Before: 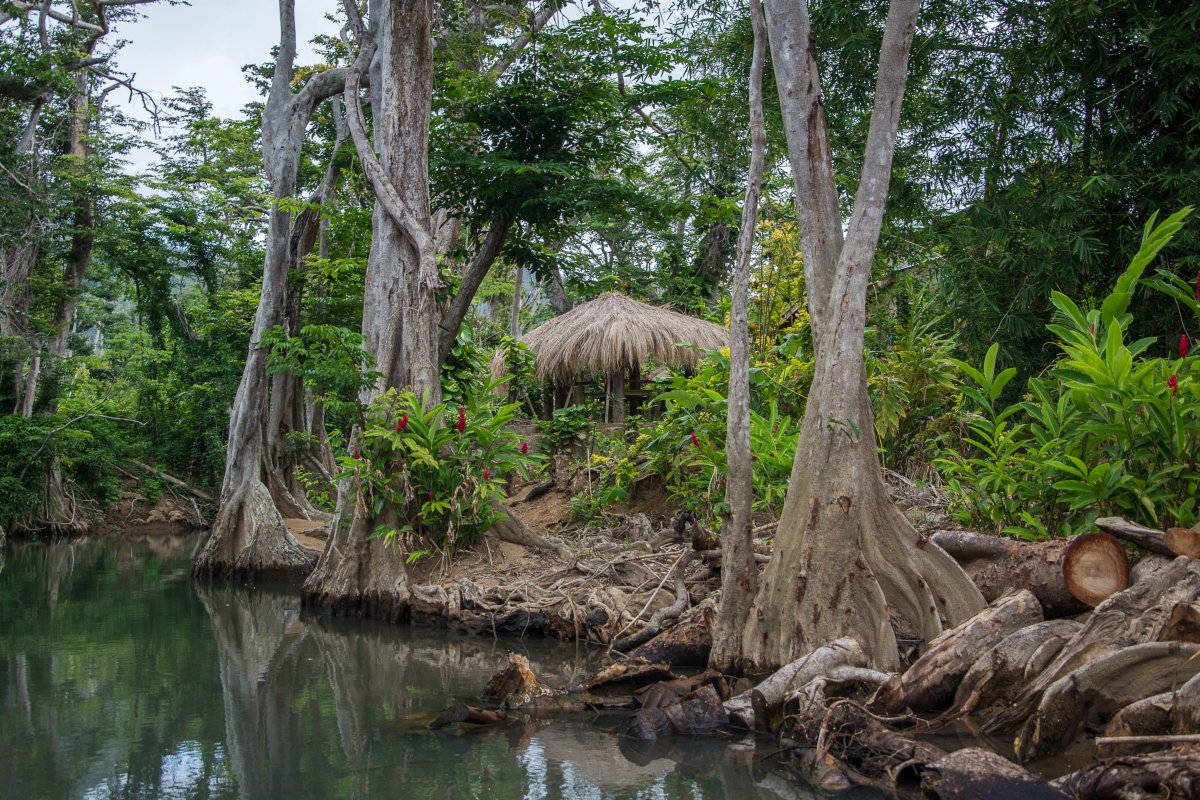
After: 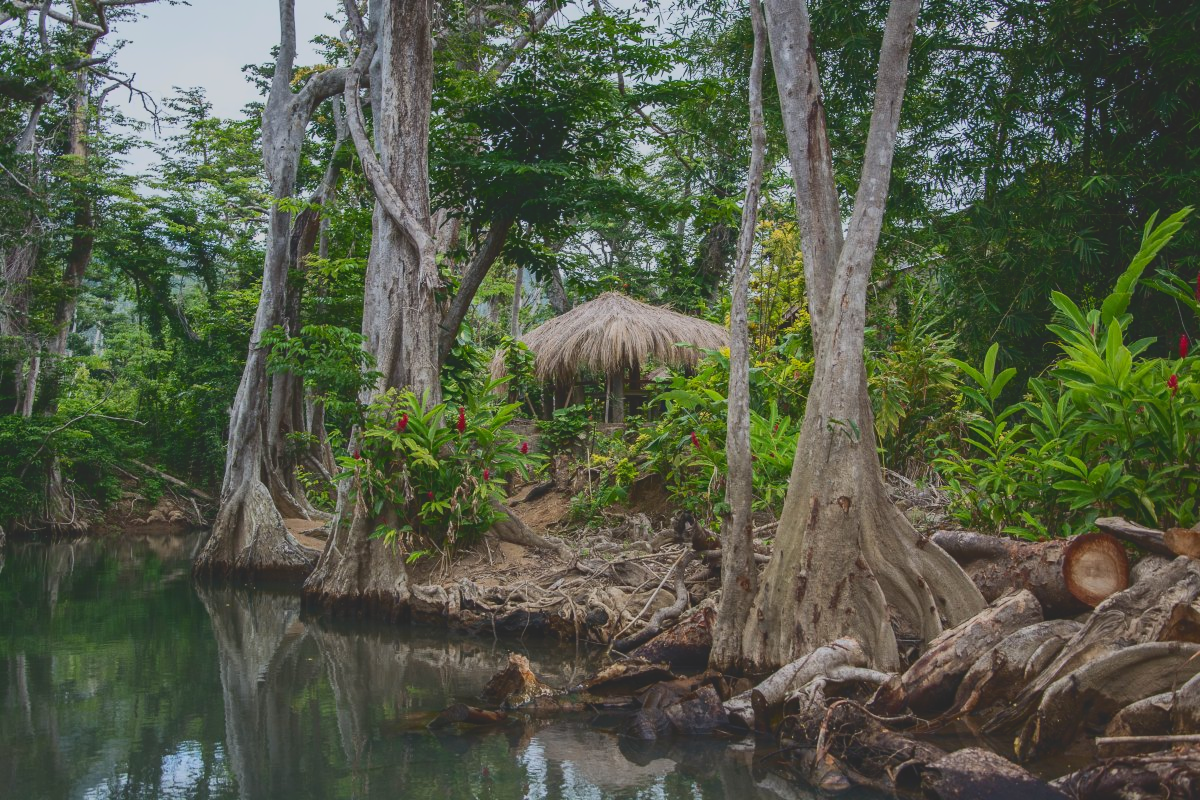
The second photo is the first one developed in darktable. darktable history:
tone curve: curves: ch0 [(0, 0.148) (0.191, 0.225) (0.712, 0.695) (0.864, 0.797) (1, 0.839)], color space Lab, independent channels, preserve colors none
